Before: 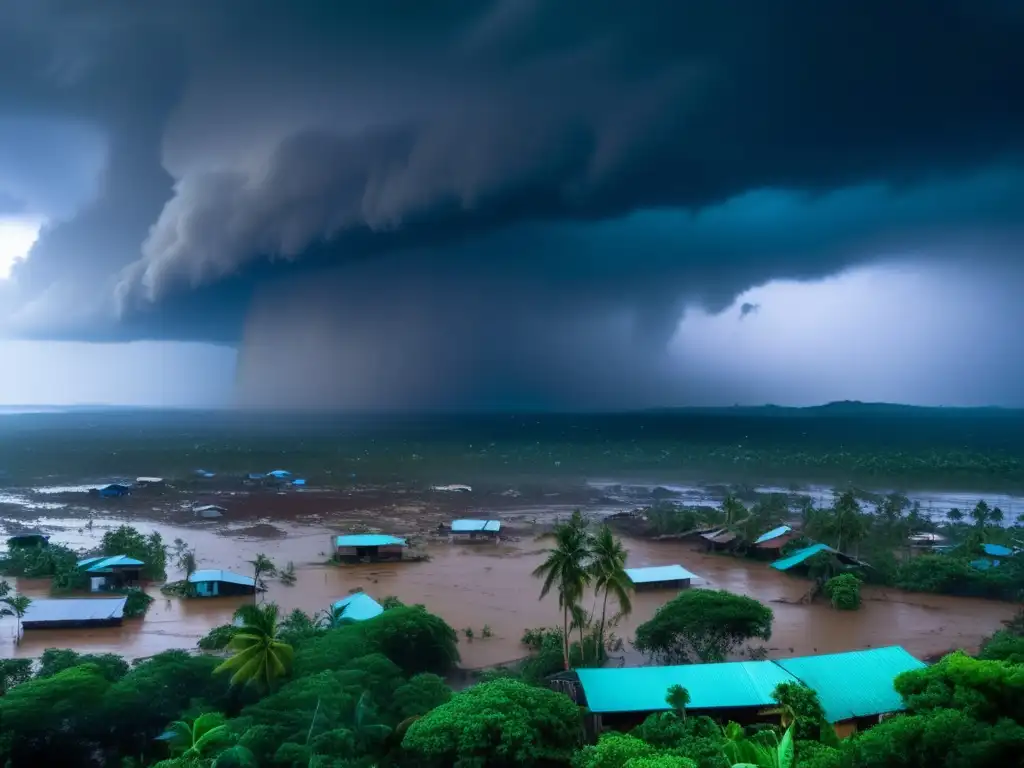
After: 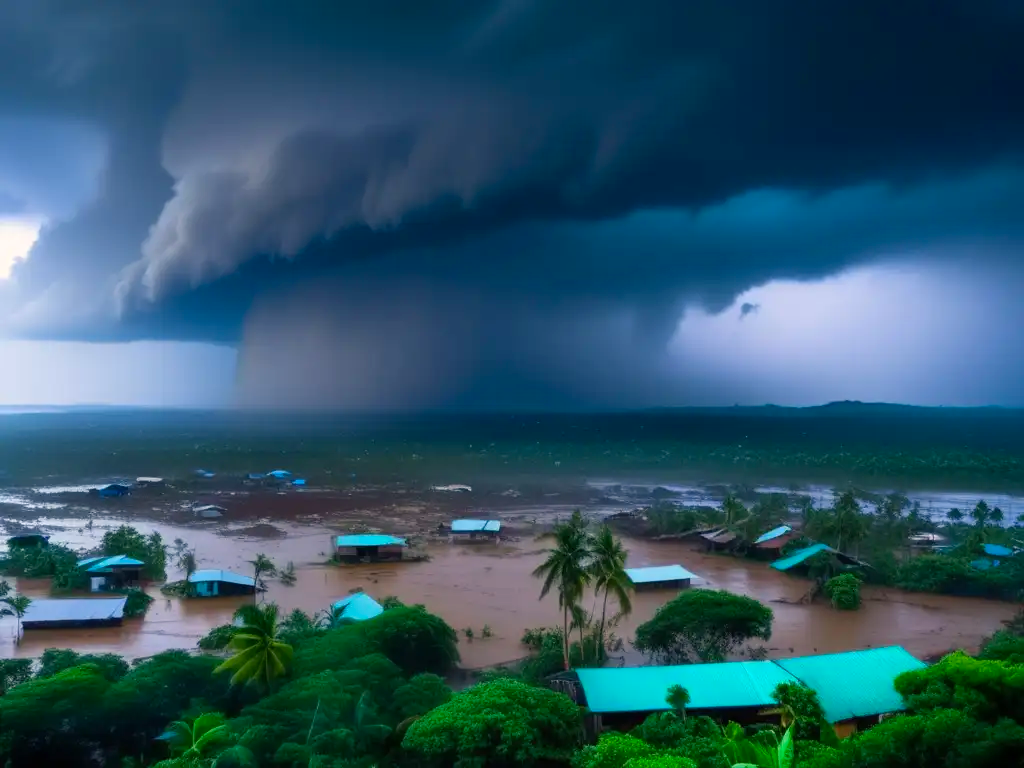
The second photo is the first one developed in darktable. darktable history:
color balance rgb: highlights gain › chroma 1.679%, highlights gain › hue 56.39°, perceptual saturation grading › global saturation 25.075%
